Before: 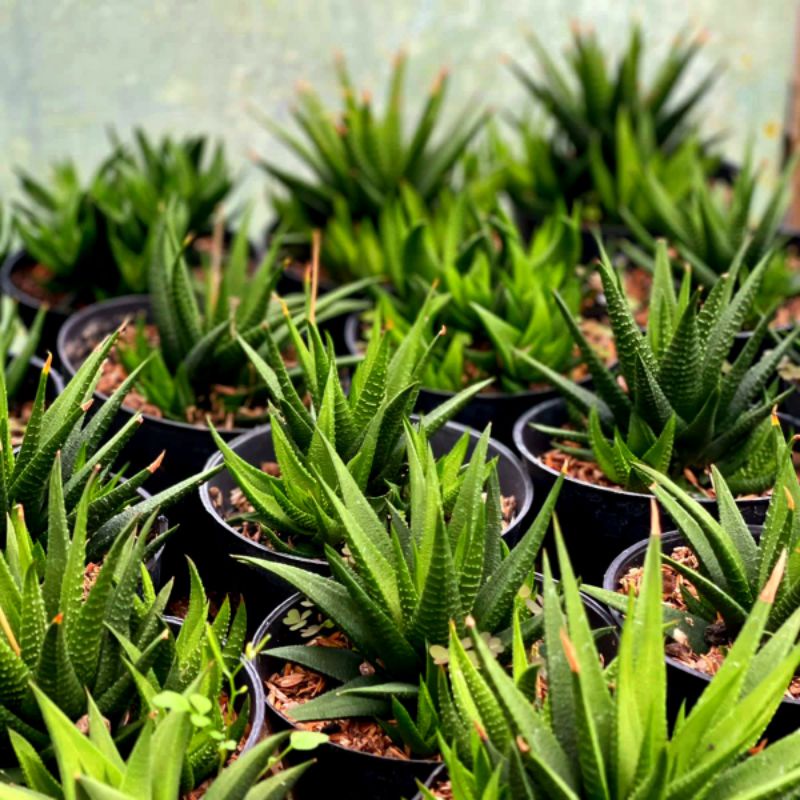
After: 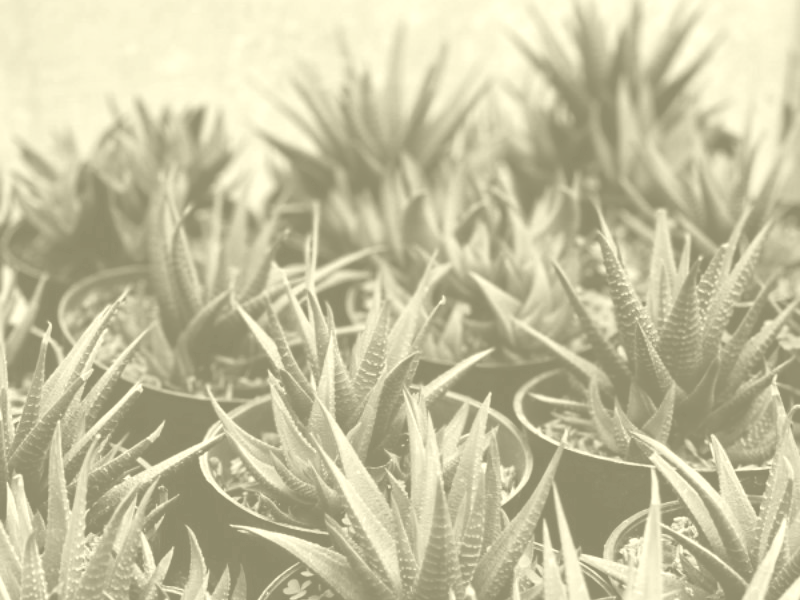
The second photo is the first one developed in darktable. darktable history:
exposure: compensate exposure bias true, compensate highlight preservation false
crop: top 3.857%, bottom 21.132%
tone curve: curves: ch0 [(0, 0) (0.003, 0.019) (0.011, 0.022) (0.025, 0.027) (0.044, 0.037) (0.069, 0.049) (0.1, 0.066) (0.136, 0.091) (0.177, 0.125) (0.224, 0.159) (0.277, 0.206) (0.335, 0.266) (0.399, 0.332) (0.468, 0.411) (0.543, 0.492) (0.623, 0.577) (0.709, 0.668) (0.801, 0.767) (0.898, 0.869) (1, 1)], preserve colors none
colorize: hue 43.2°, saturation 40%, version 1
